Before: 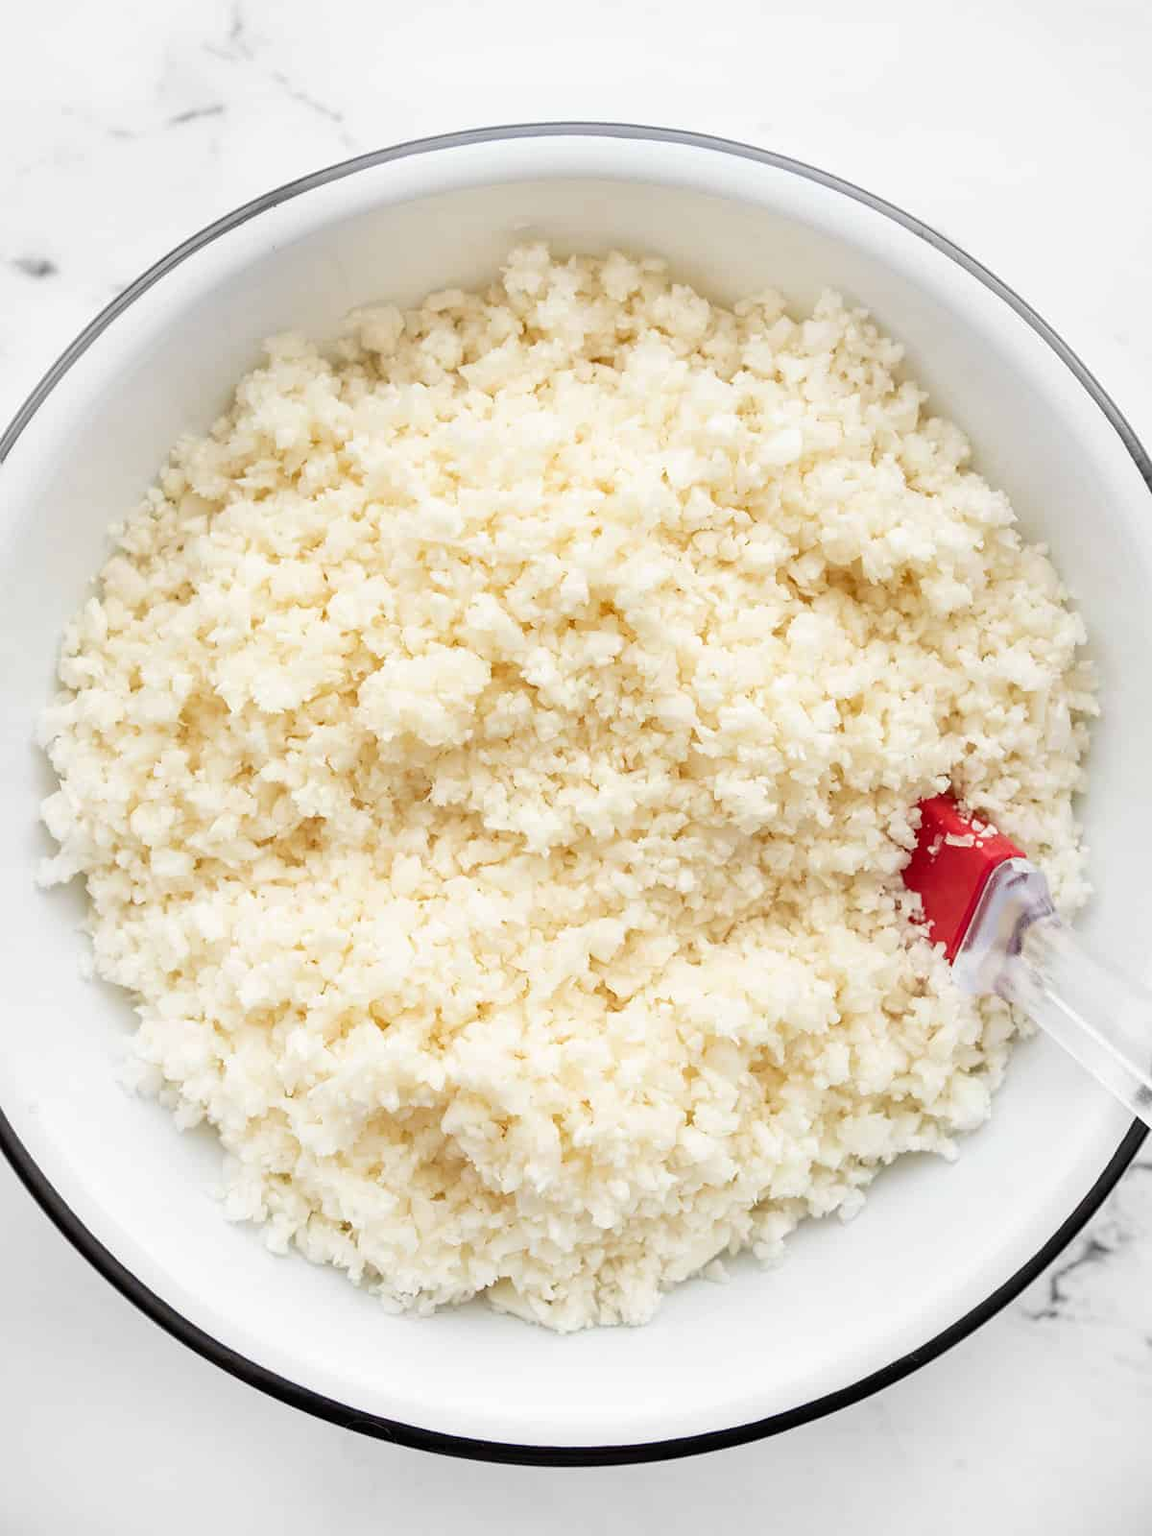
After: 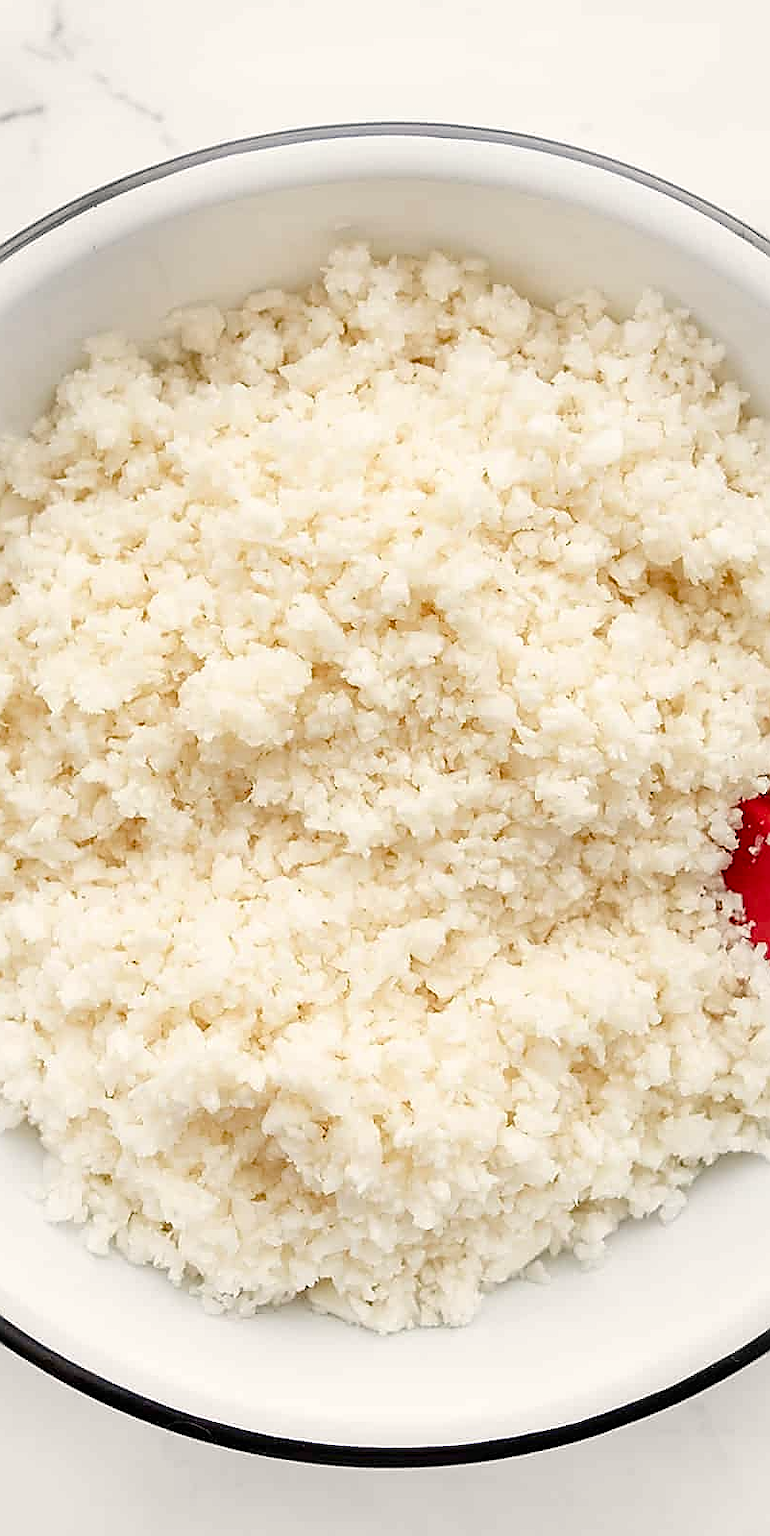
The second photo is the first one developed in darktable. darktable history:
sharpen: radius 1.38, amount 1.24, threshold 0.711
color balance rgb: shadows lift › chroma 0.927%, shadows lift › hue 113.91°, highlights gain › chroma 2.056%, highlights gain › hue 73.32°, perceptual saturation grading › global saturation 20%, perceptual saturation grading › highlights -49.232%, perceptual saturation grading › shadows 24.101%
crop and rotate: left 15.65%, right 17.448%
exposure: black level correction 0.001, compensate highlight preservation false
